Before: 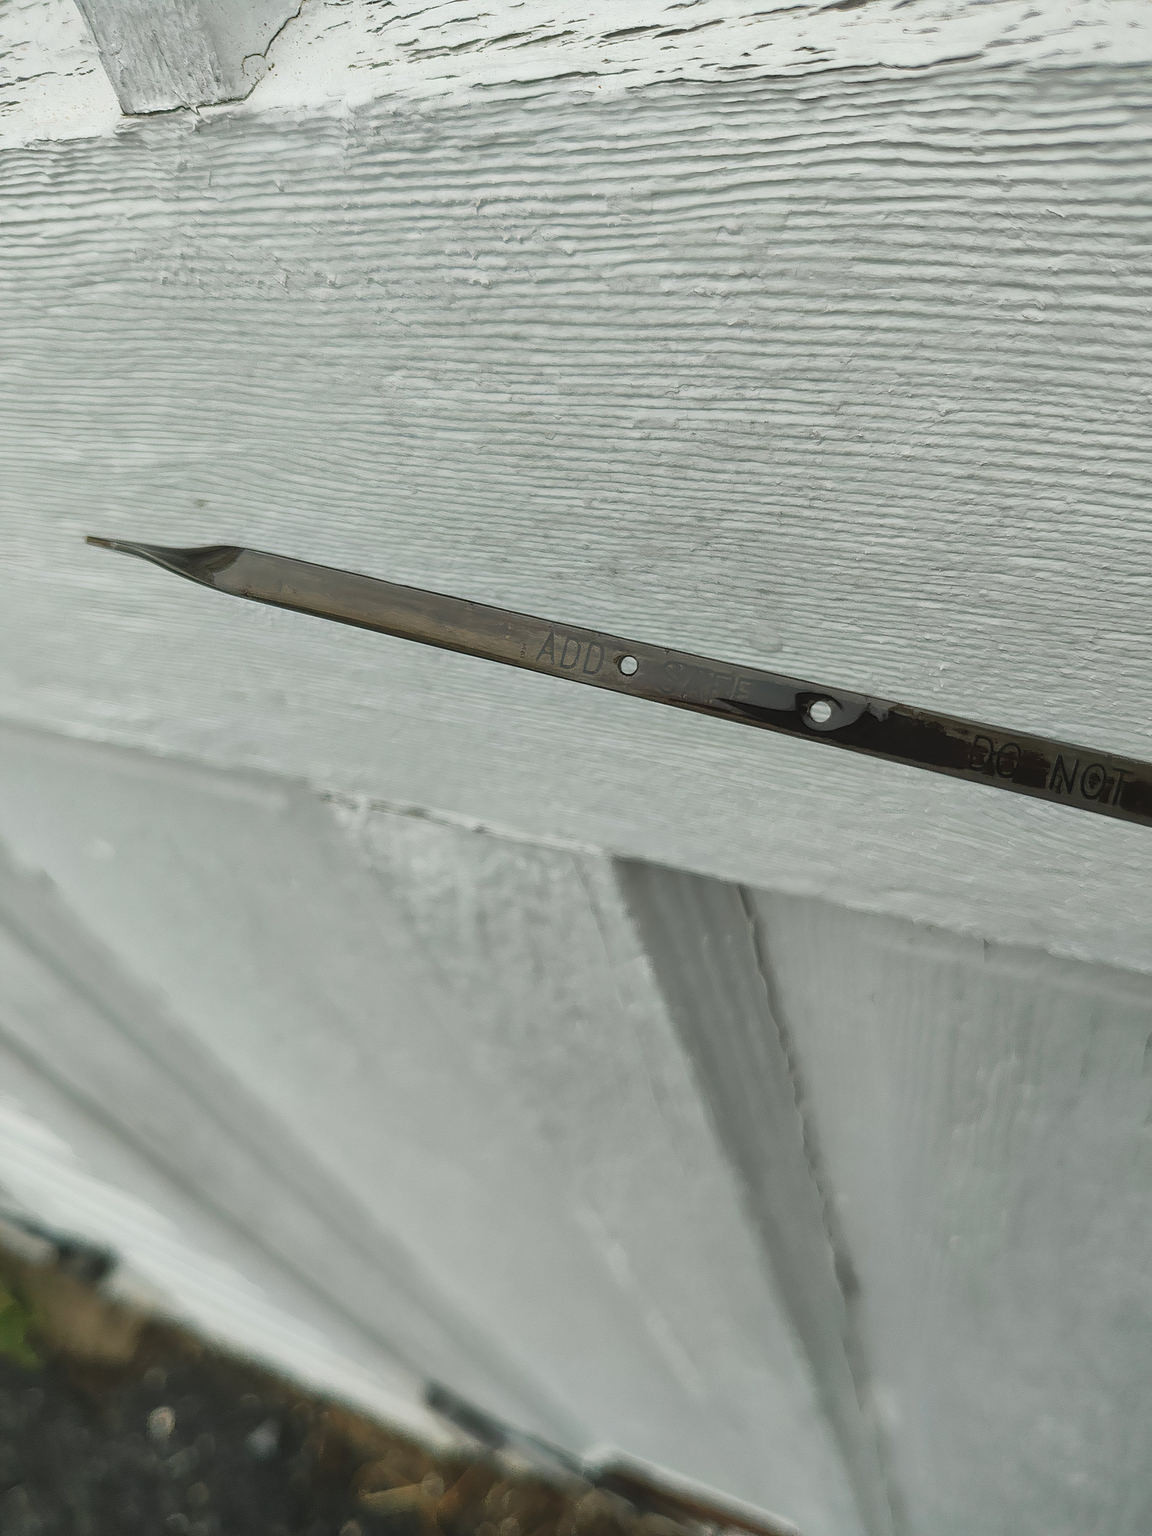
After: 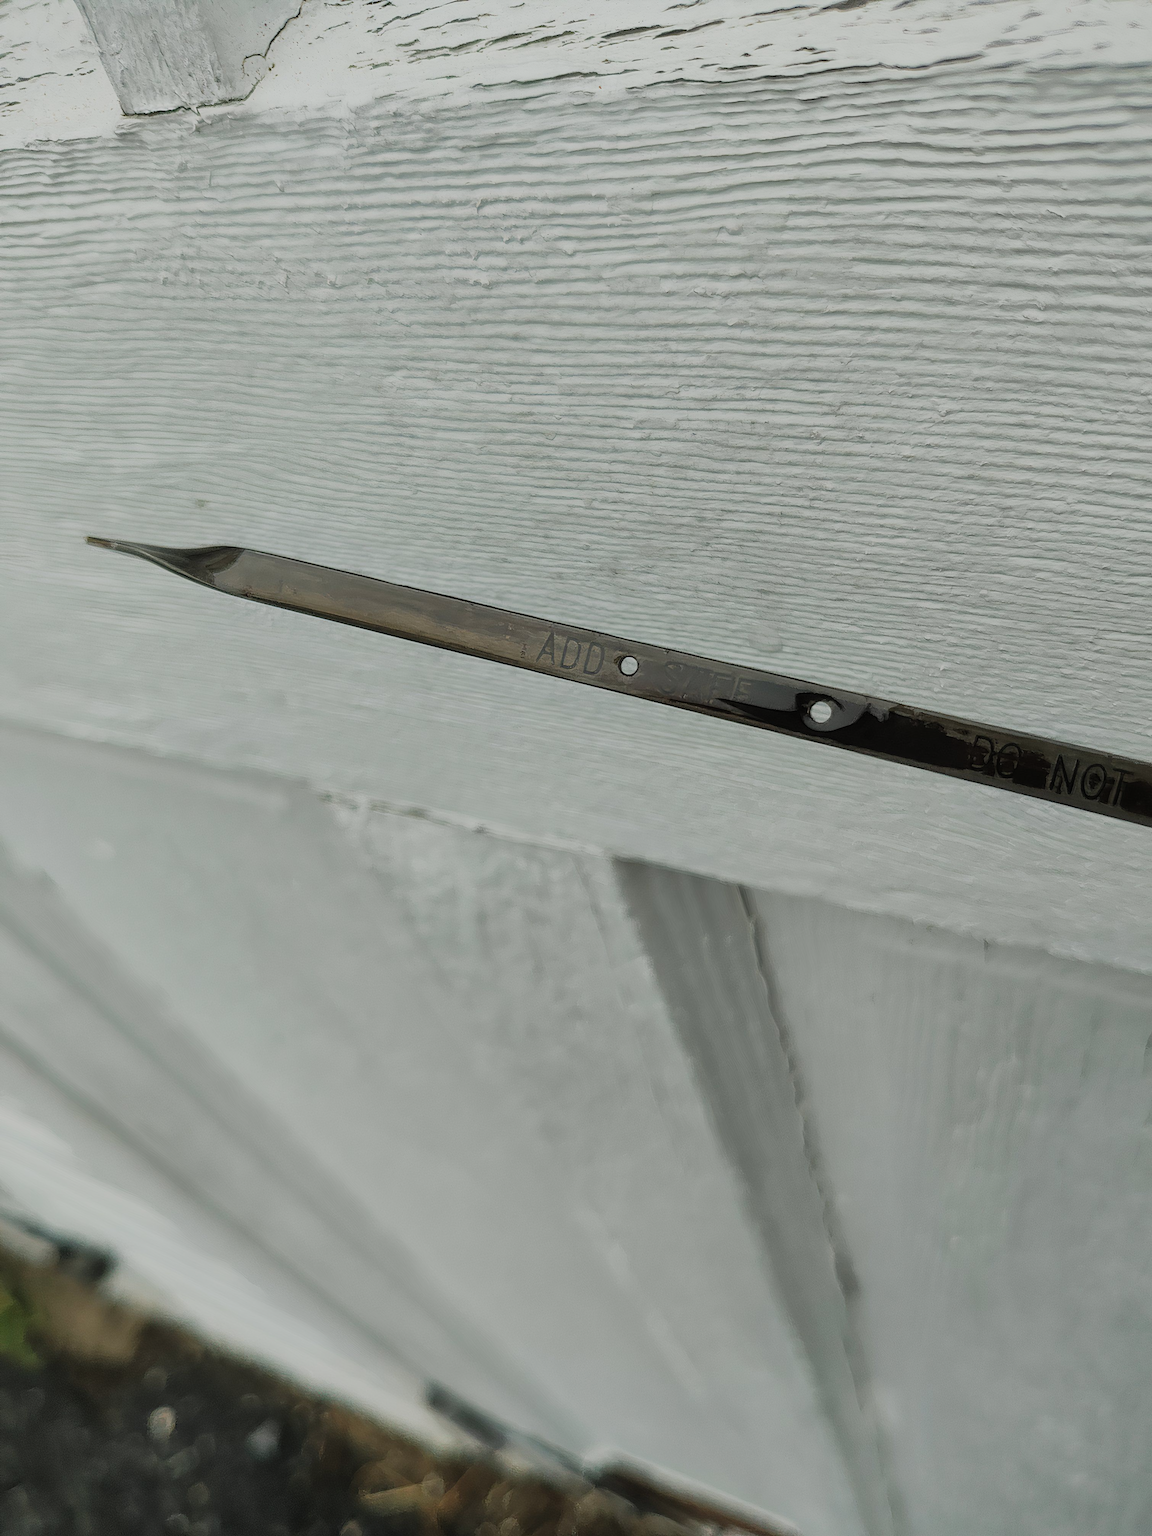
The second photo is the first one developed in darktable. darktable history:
white balance: emerald 1
filmic rgb: black relative exposure -7.65 EV, white relative exposure 4.56 EV, hardness 3.61
